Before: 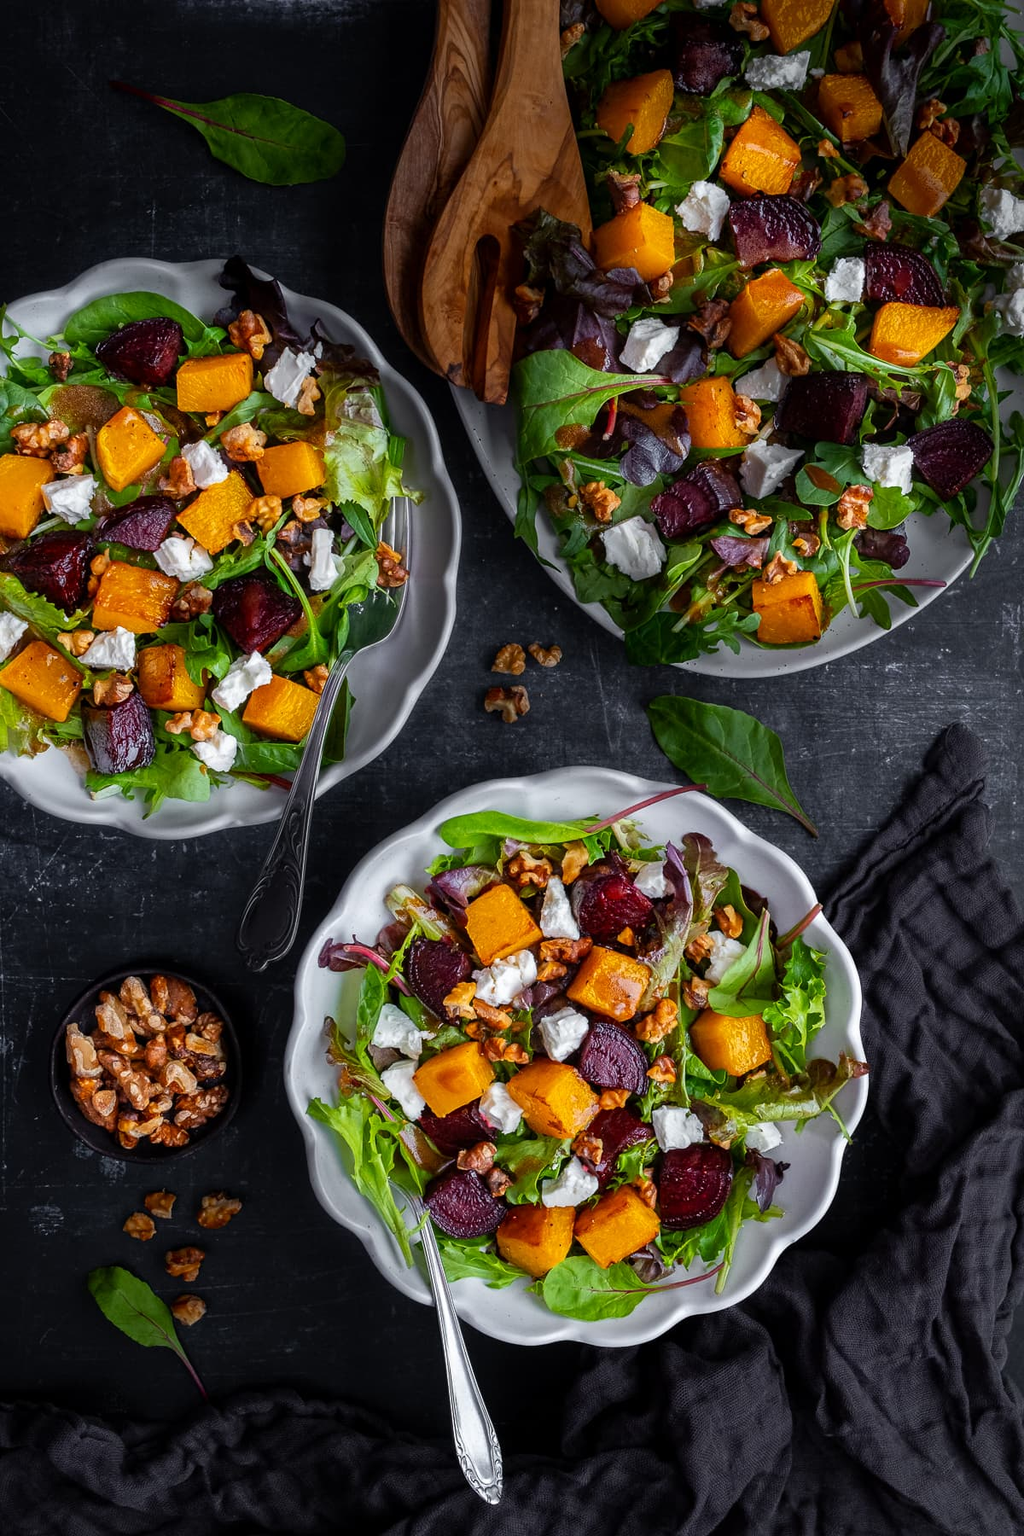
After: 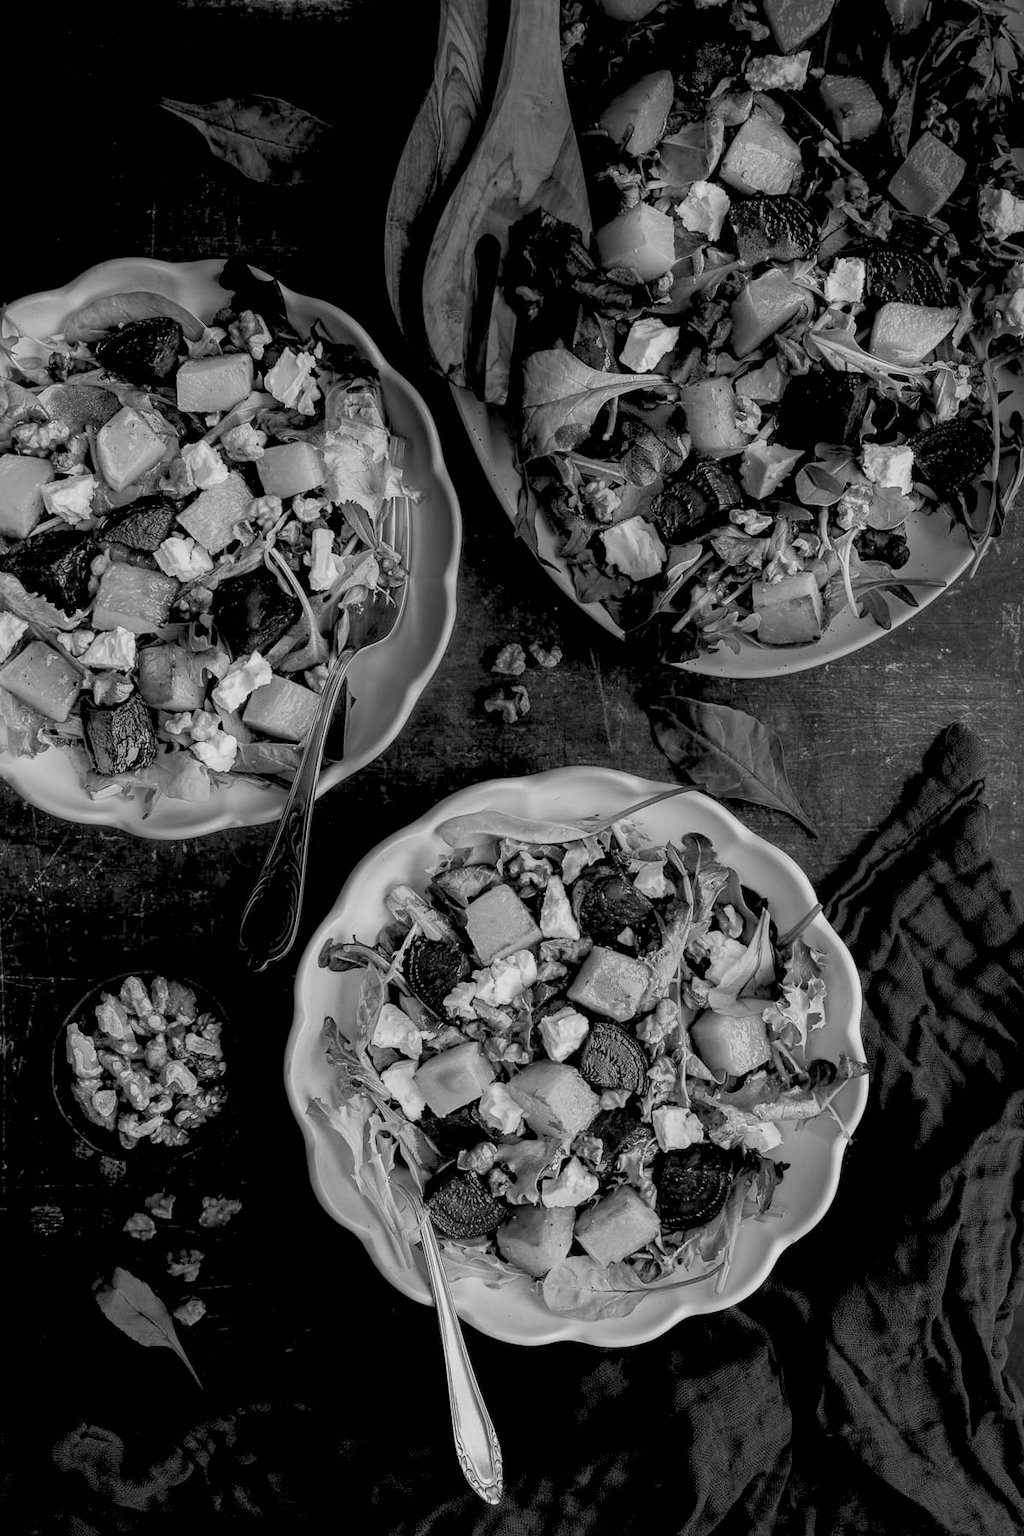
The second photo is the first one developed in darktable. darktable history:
monochrome: a -71.75, b 75.82
rgb levels: preserve colors sum RGB, levels [[0.038, 0.433, 0.934], [0, 0.5, 1], [0, 0.5, 1]]
